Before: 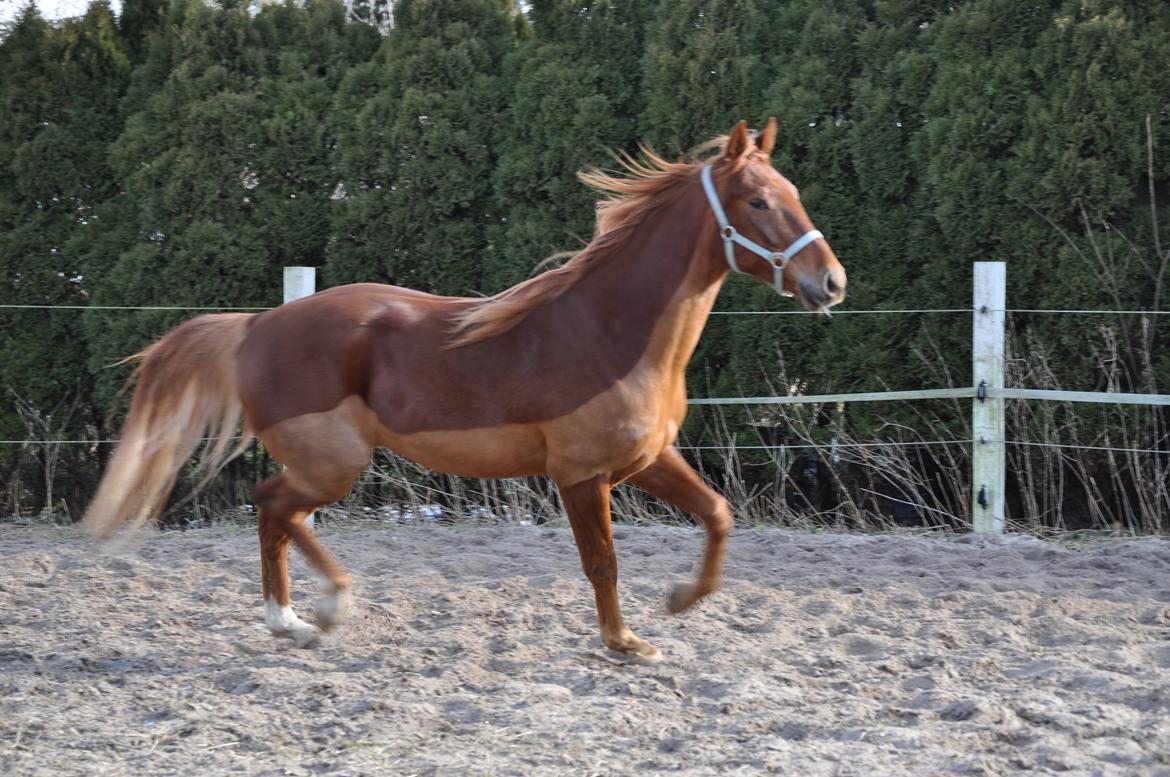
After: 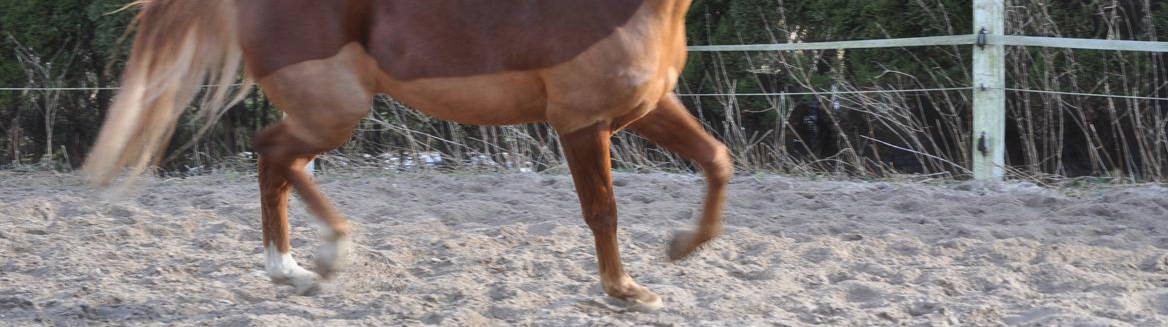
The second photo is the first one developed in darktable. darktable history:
haze removal: strength -0.1, adaptive false
crop: top 45.551%, bottom 12.262%
